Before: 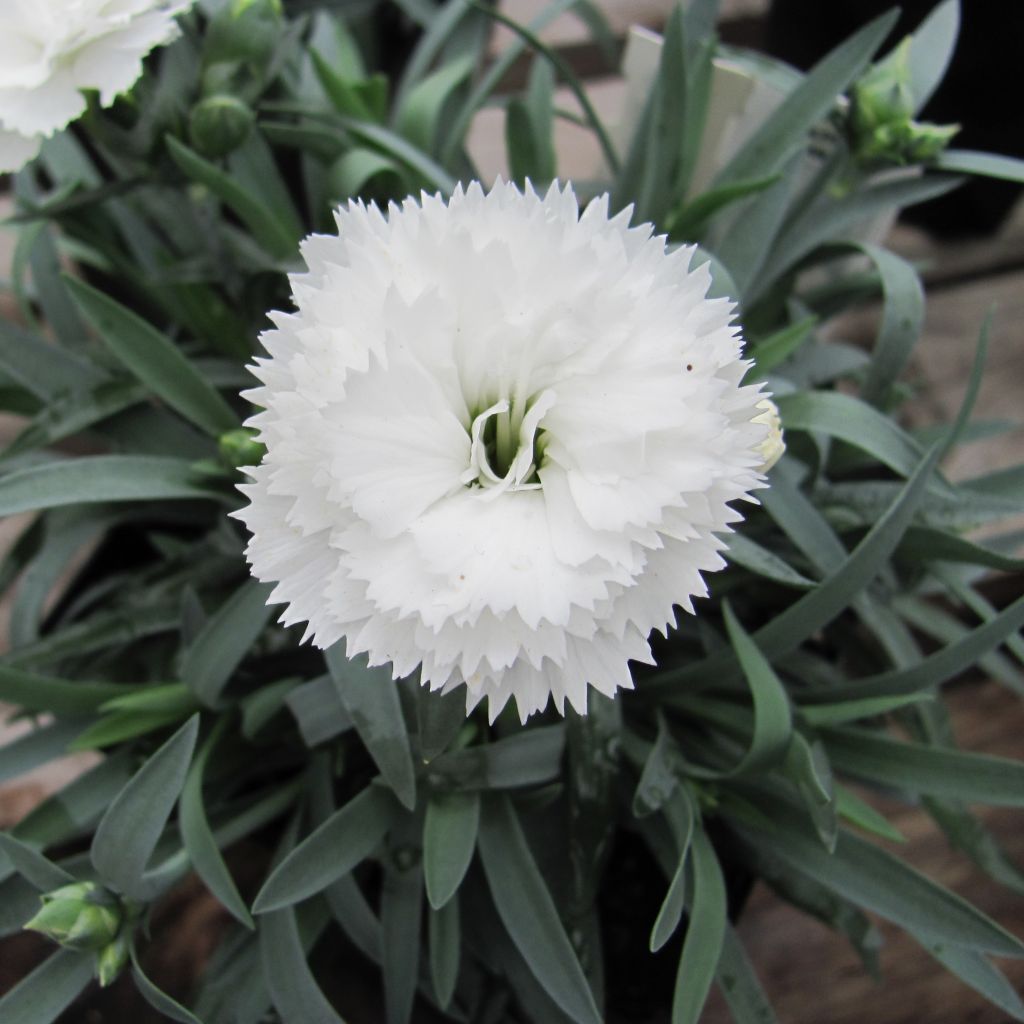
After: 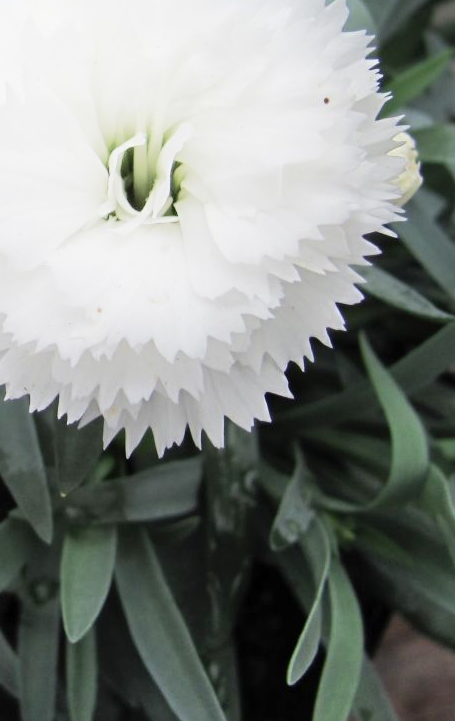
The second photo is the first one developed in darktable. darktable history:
shadows and highlights: highlights 70.79, soften with gaussian
crop: left 35.465%, top 26.089%, right 20.084%, bottom 3.452%
